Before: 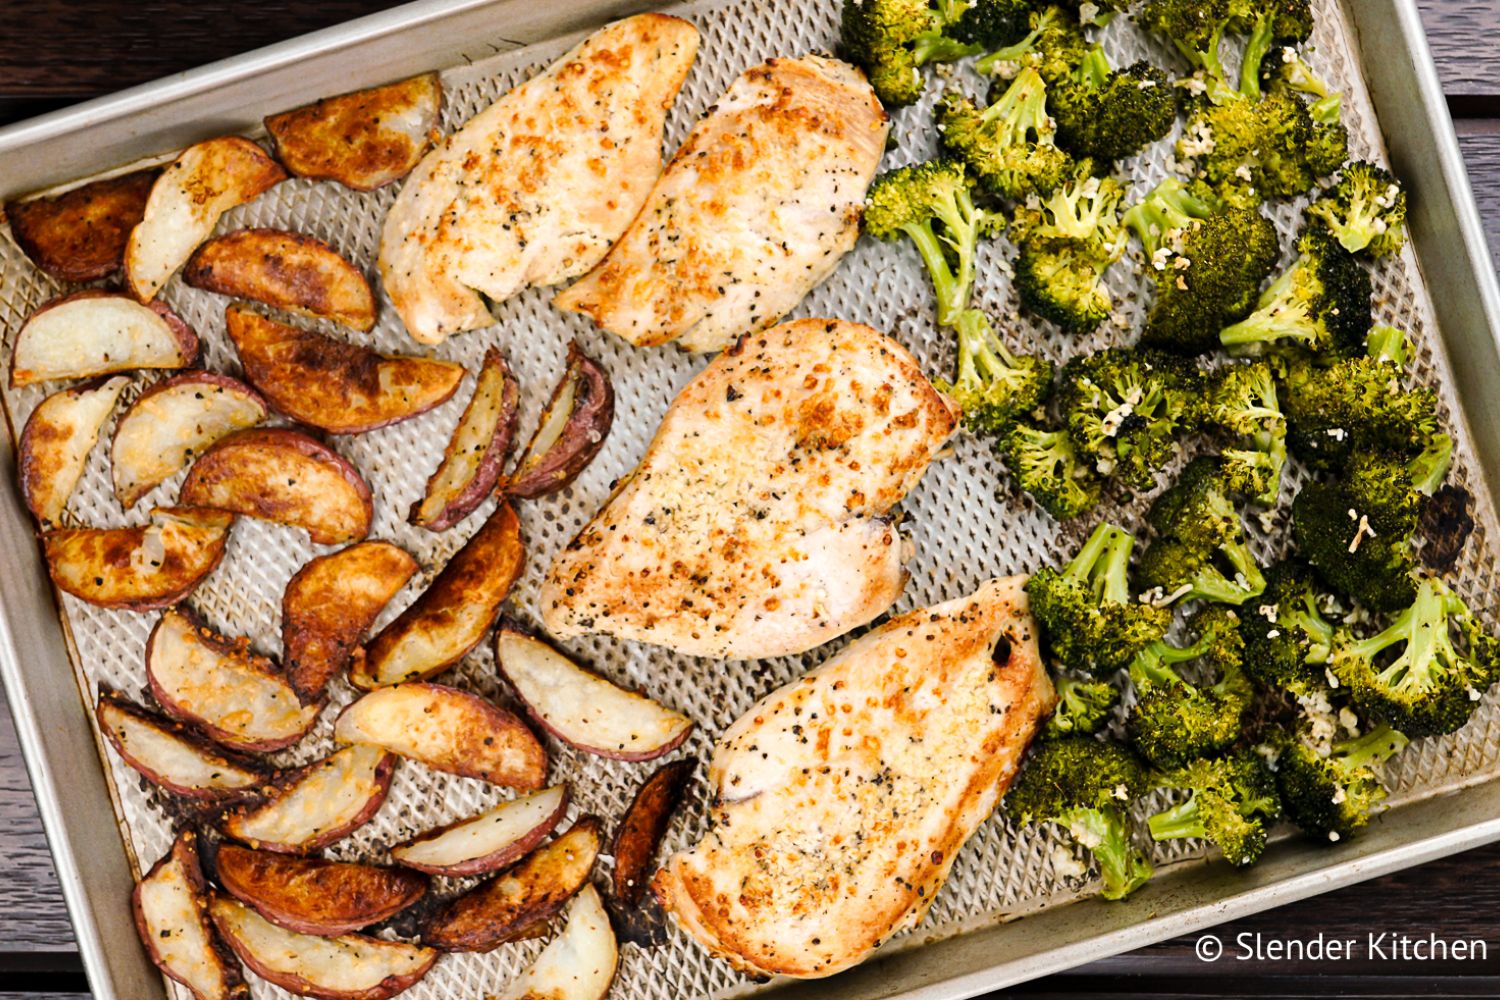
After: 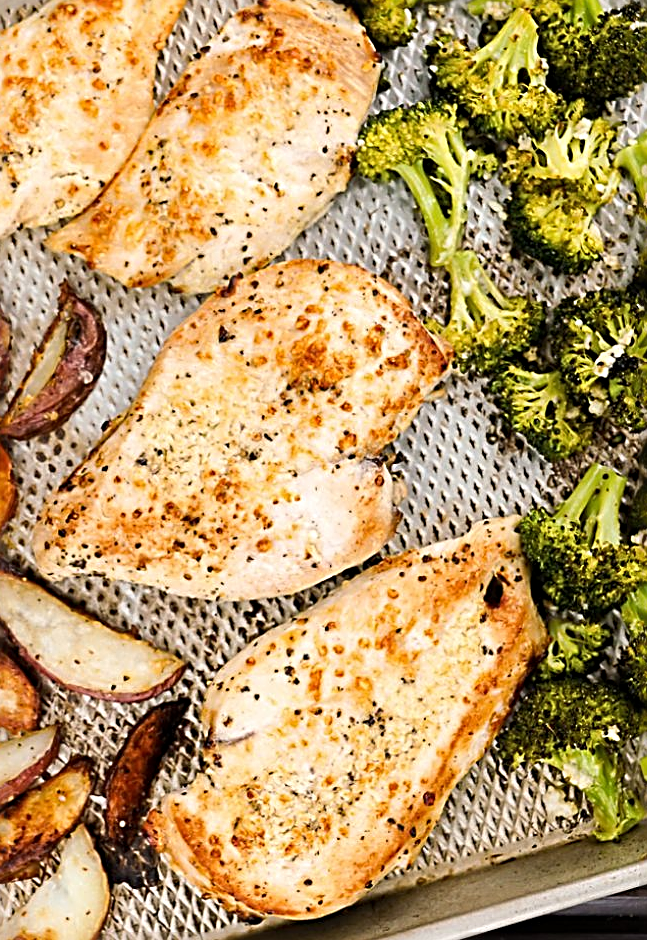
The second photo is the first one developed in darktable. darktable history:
crop: left 33.881%, top 5.973%, right 22.953%
sharpen: radius 3.069, amount 0.754
